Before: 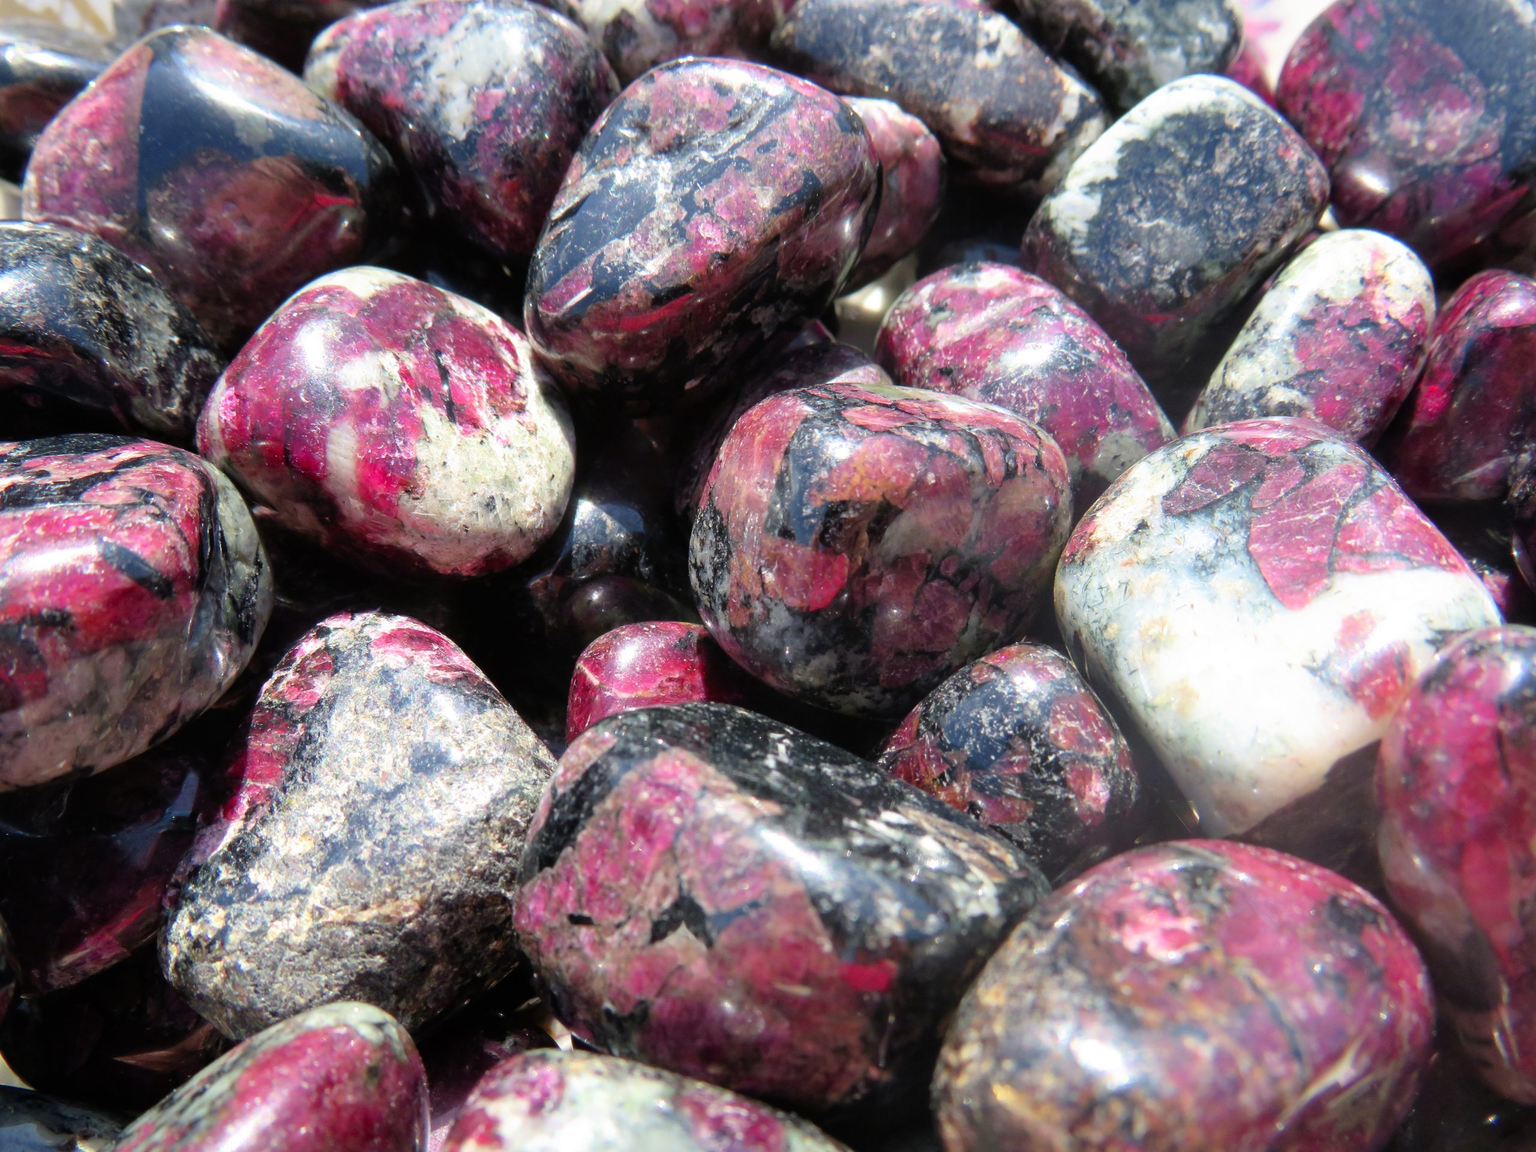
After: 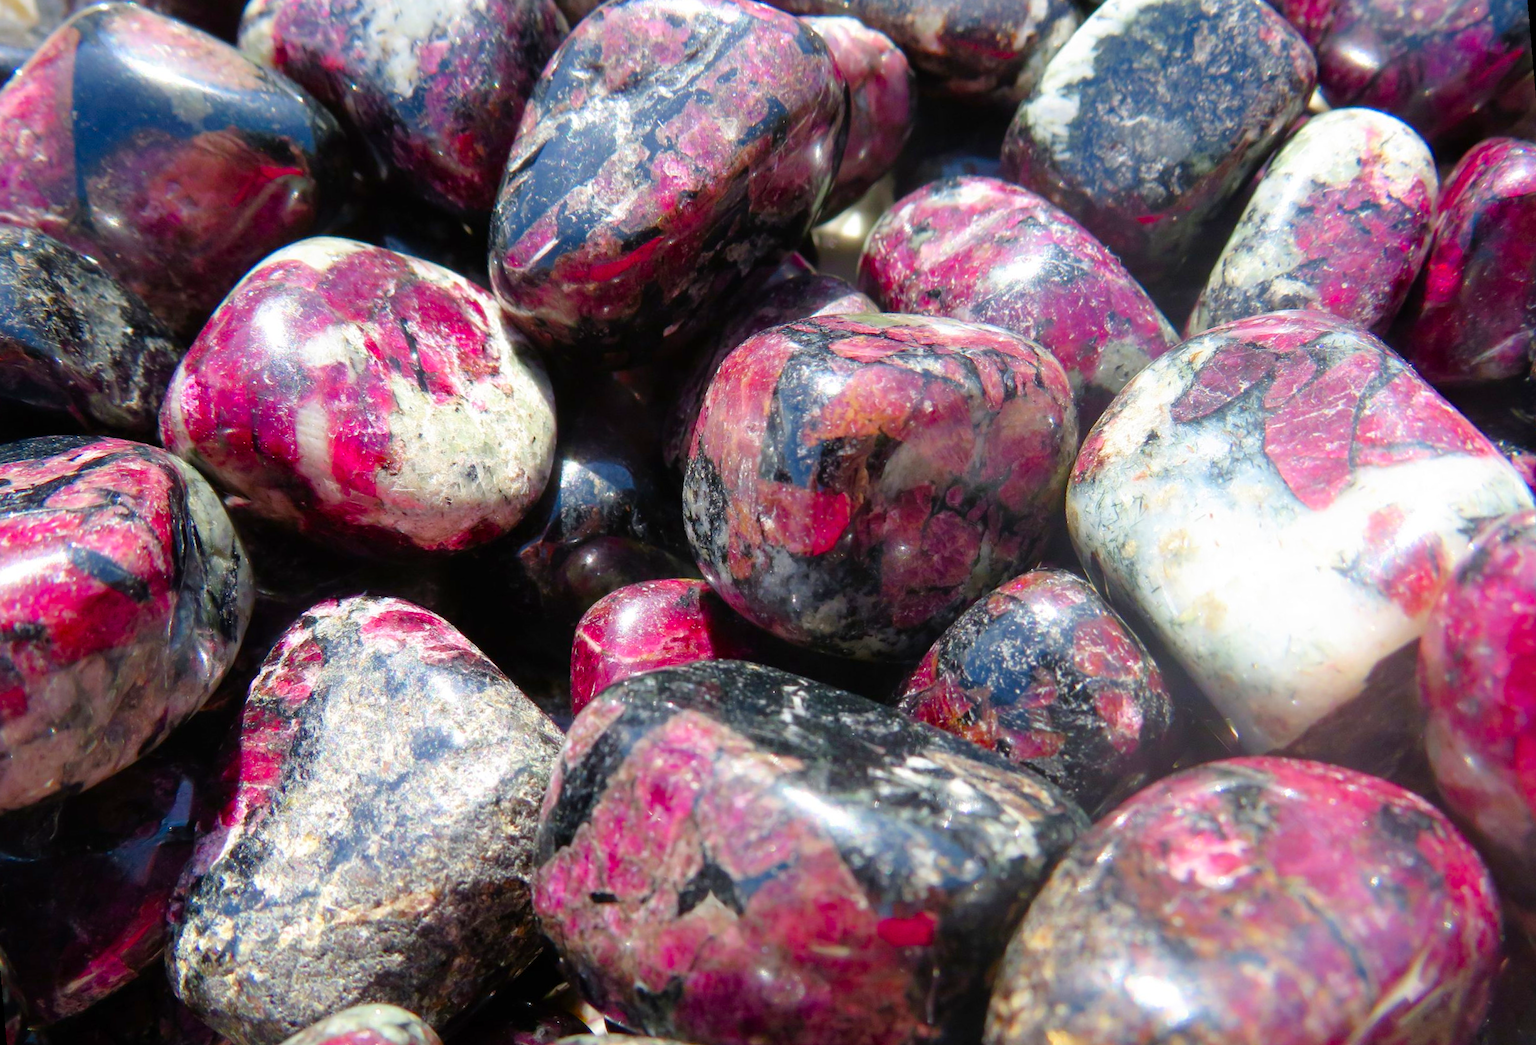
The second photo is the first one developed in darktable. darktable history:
color balance rgb: perceptual saturation grading › global saturation 35%, perceptual saturation grading › highlights -30%, perceptual saturation grading › shadows 35%, perceptual brilliance grading › global brilliance 3%, perceptual brilliance grading › highlights -3%, perceptual brilliance grading › shadows 3%
rotate and perspective: rotation -5°, crop left 0.05, crop right 0.952, crop top 0.11, crop bottom 0.89
